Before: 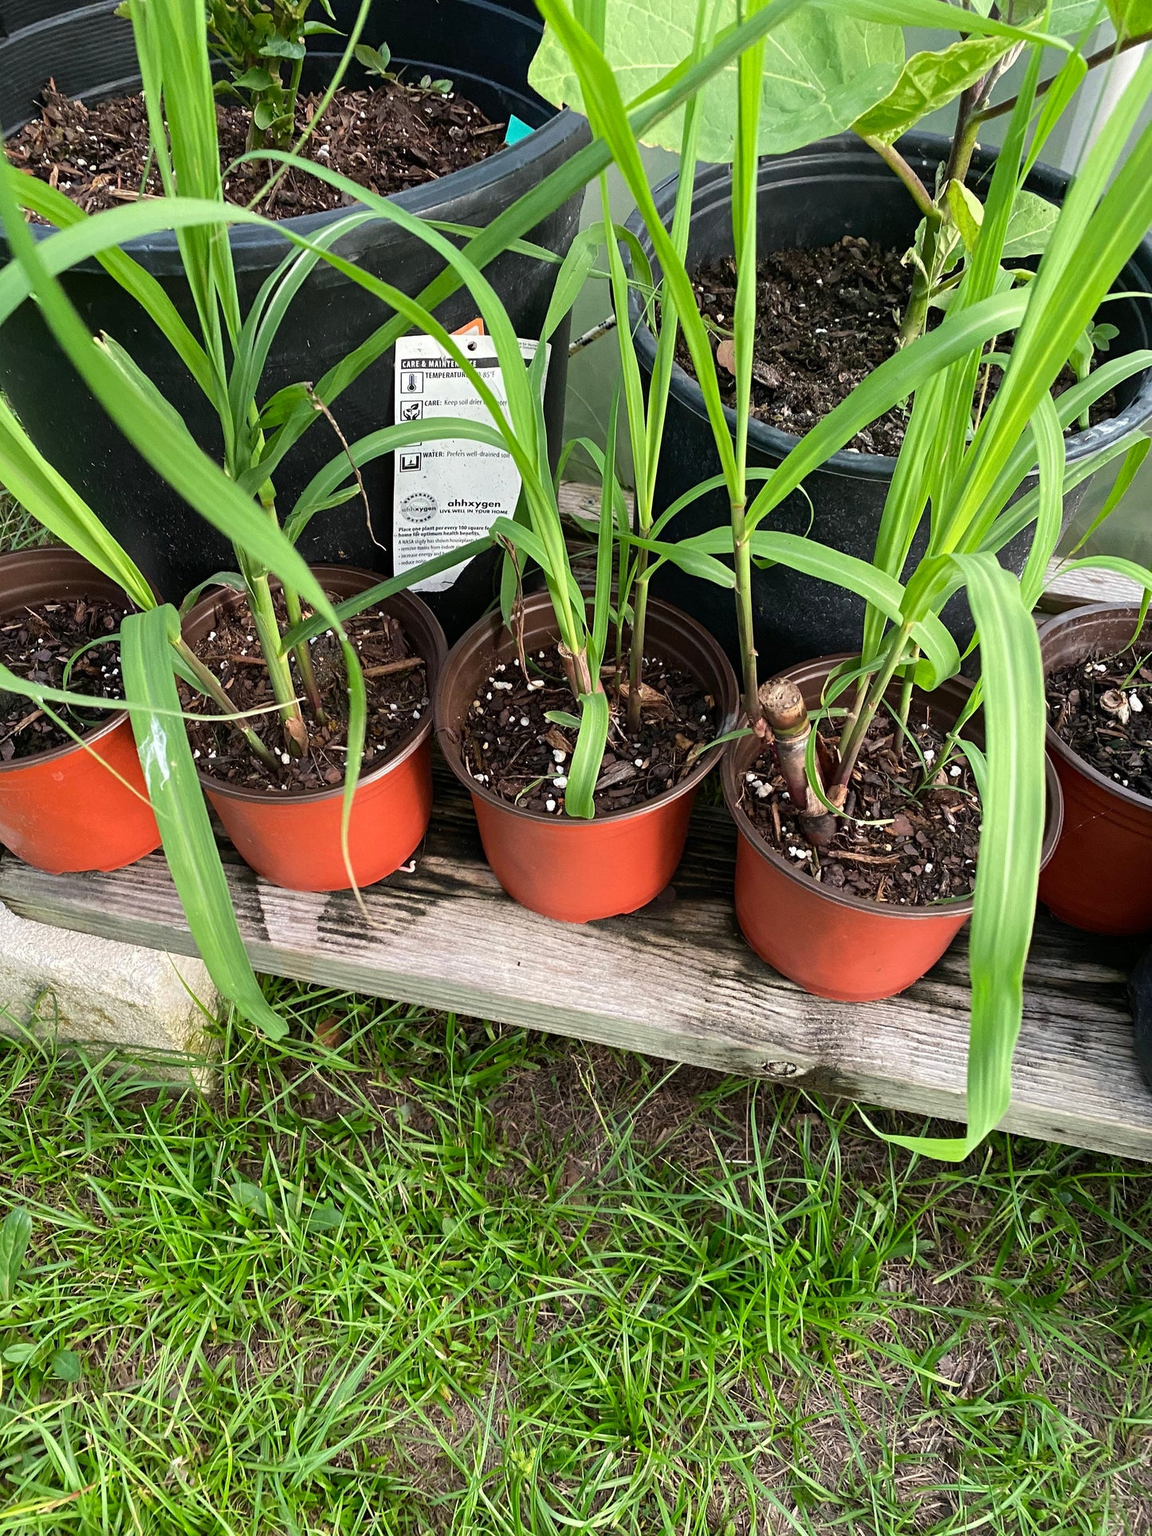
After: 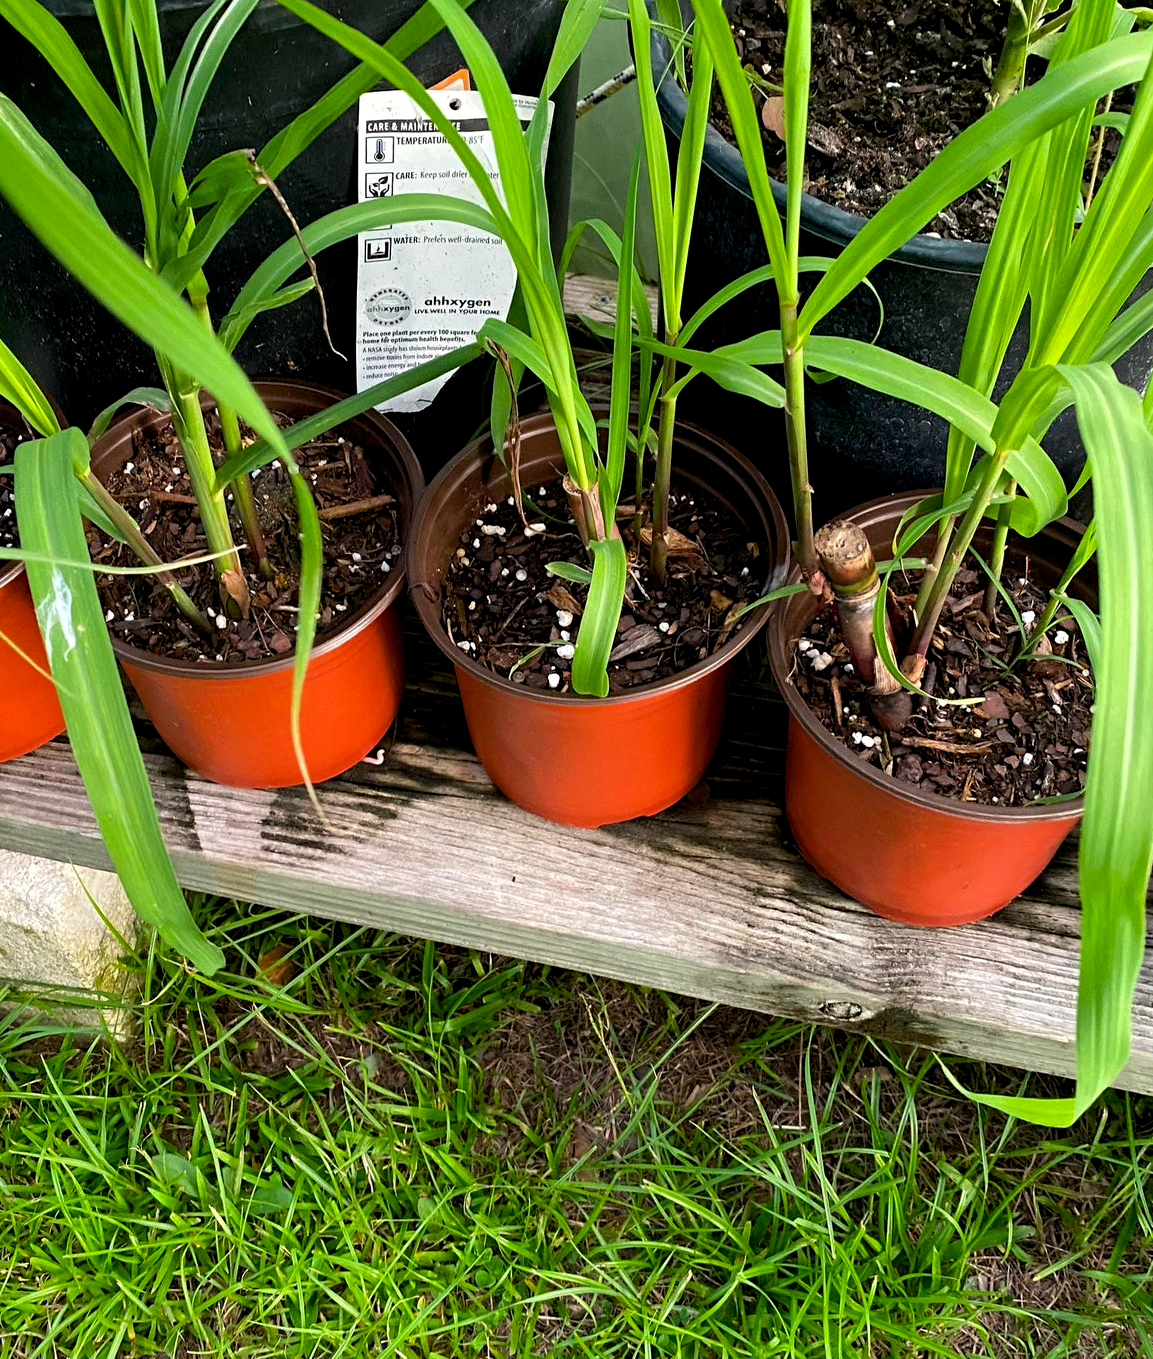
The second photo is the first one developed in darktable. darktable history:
crop: left 9.528%, top 17.159%, right 10.642%, bottom 12.302%
exposure: exposure -0.584 EV, compensate highlight preservation false
color balance rgb: shadows lift › chroma 0.685%, shadows lift › hue 112.56°, global offset › luminance -0.508%, perceptual saturation grading › global saturation 19.806%, perceptual brilliance grading › global brilliance 18.483%, global vibrance 10.7%
